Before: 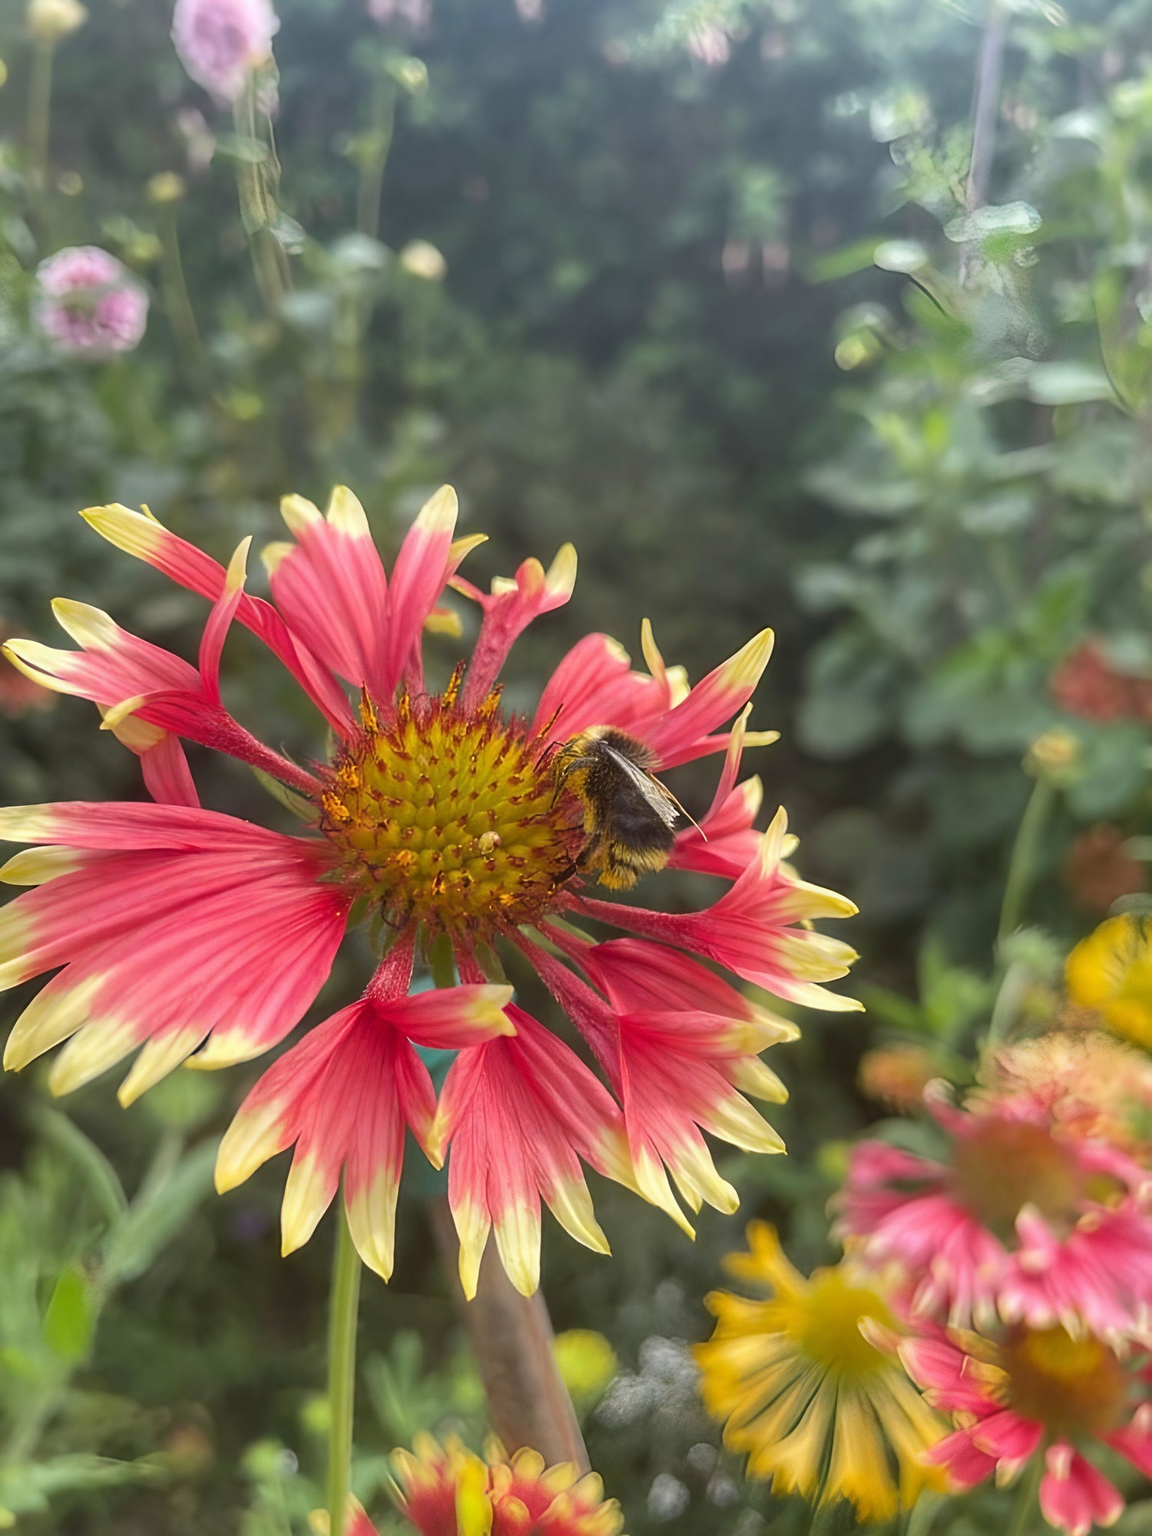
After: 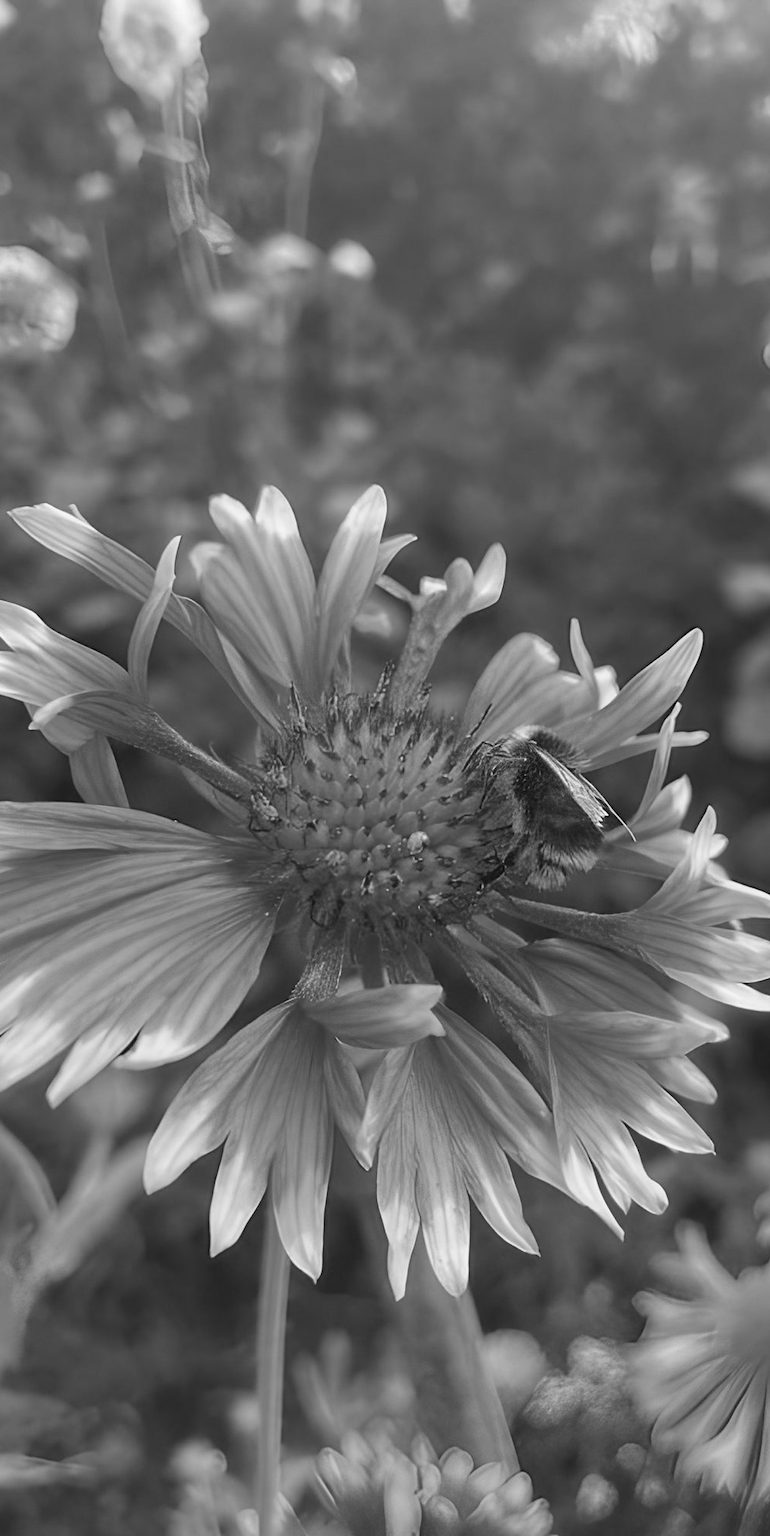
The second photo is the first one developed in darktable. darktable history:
crop and rotate: left 6.22%, right 26.909%
color calibration: output gray [0.21, 0.42, 0.37, 0], x 0.38, y 0.391, temperature 4089.91 K
